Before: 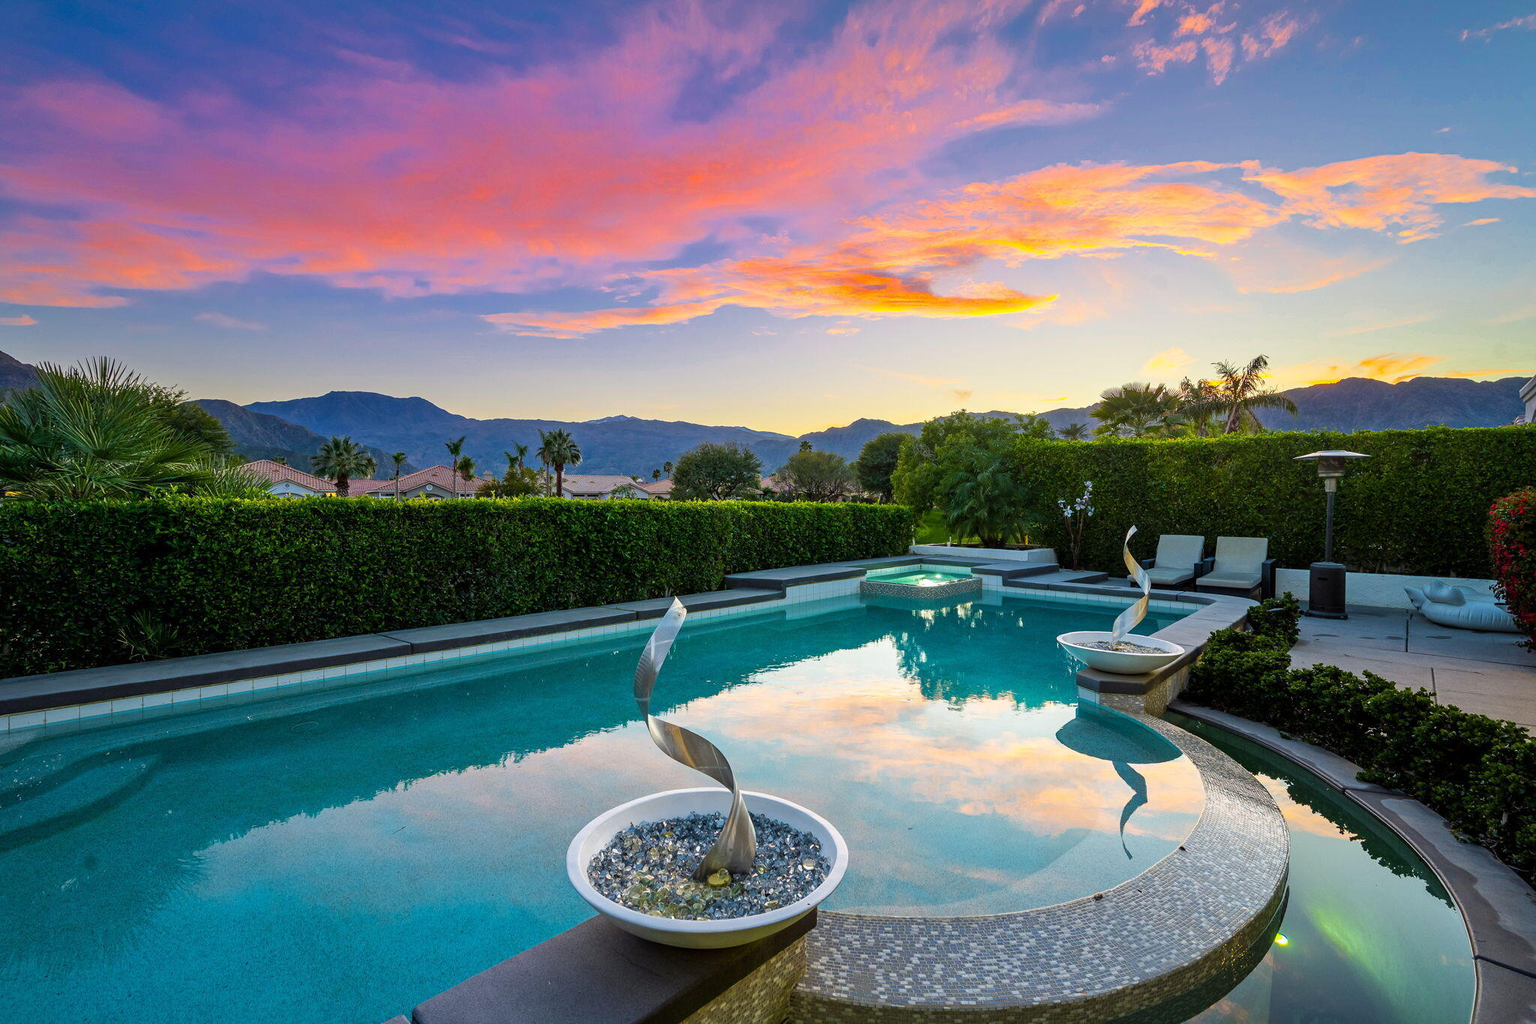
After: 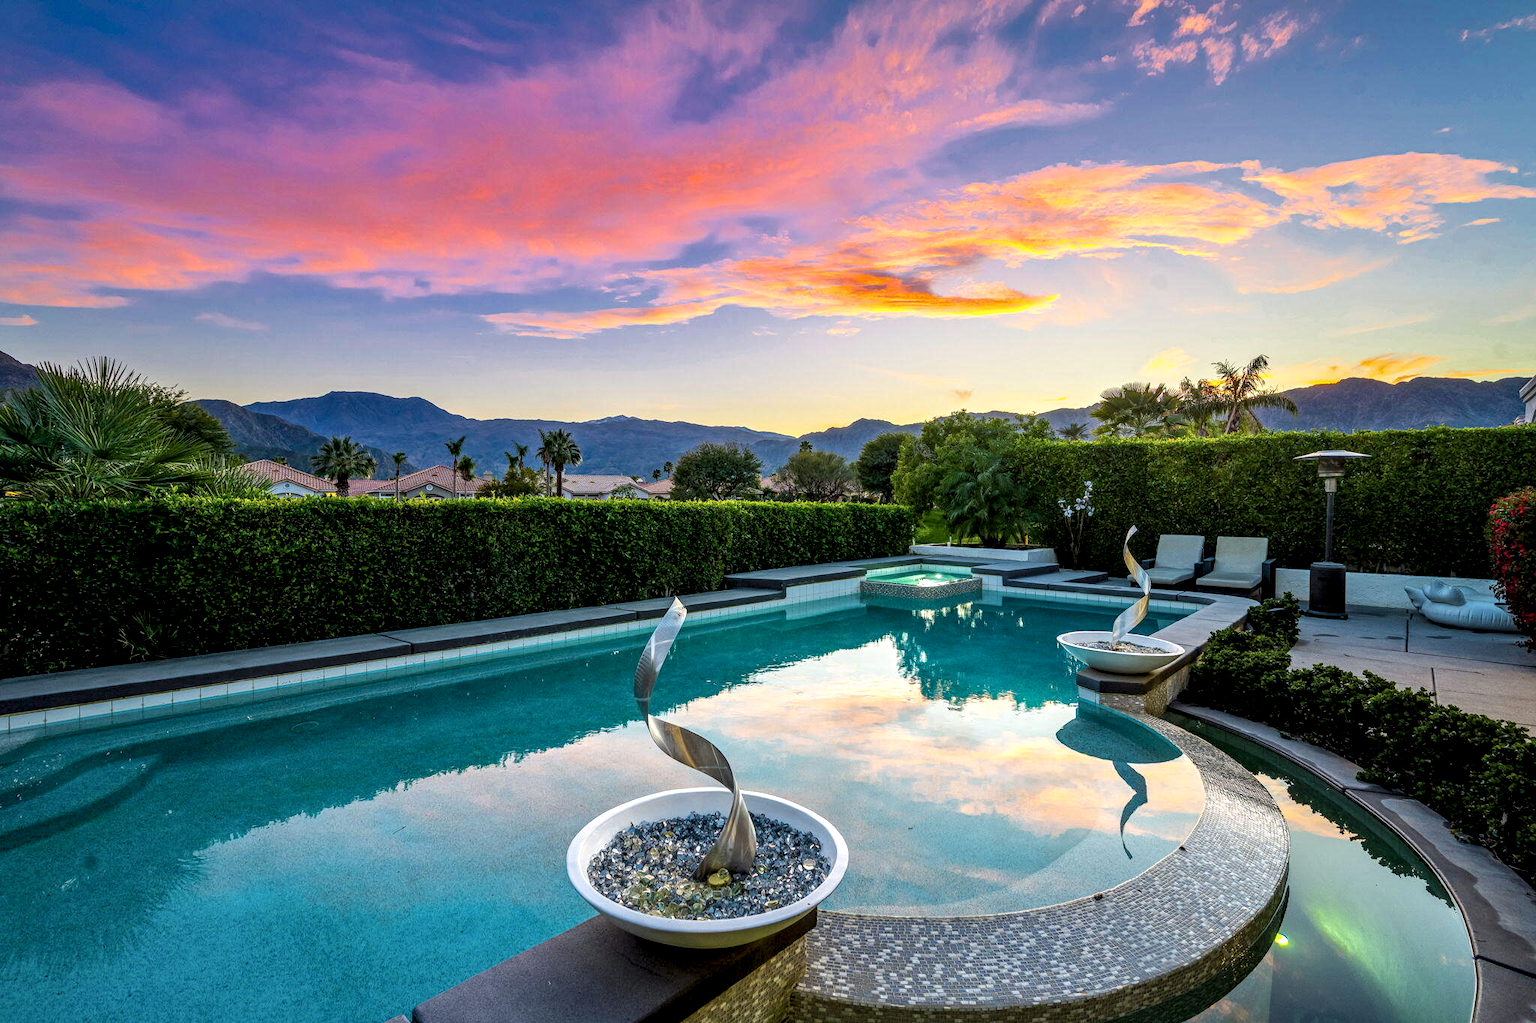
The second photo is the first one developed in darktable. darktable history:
local contrast: detail 153%
